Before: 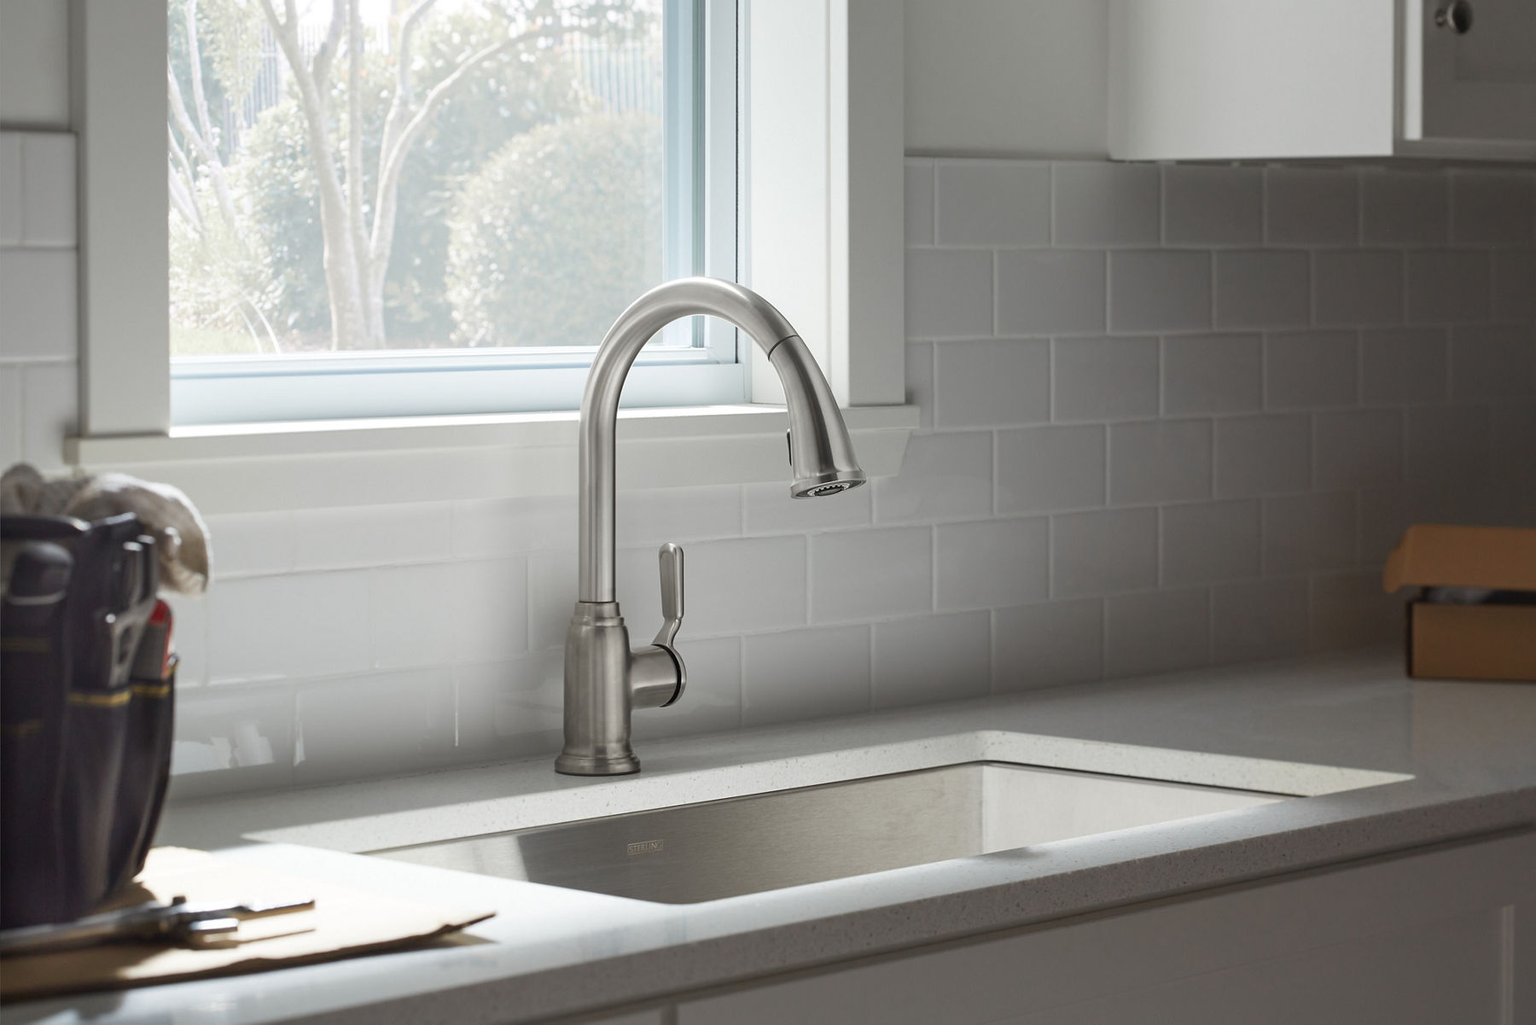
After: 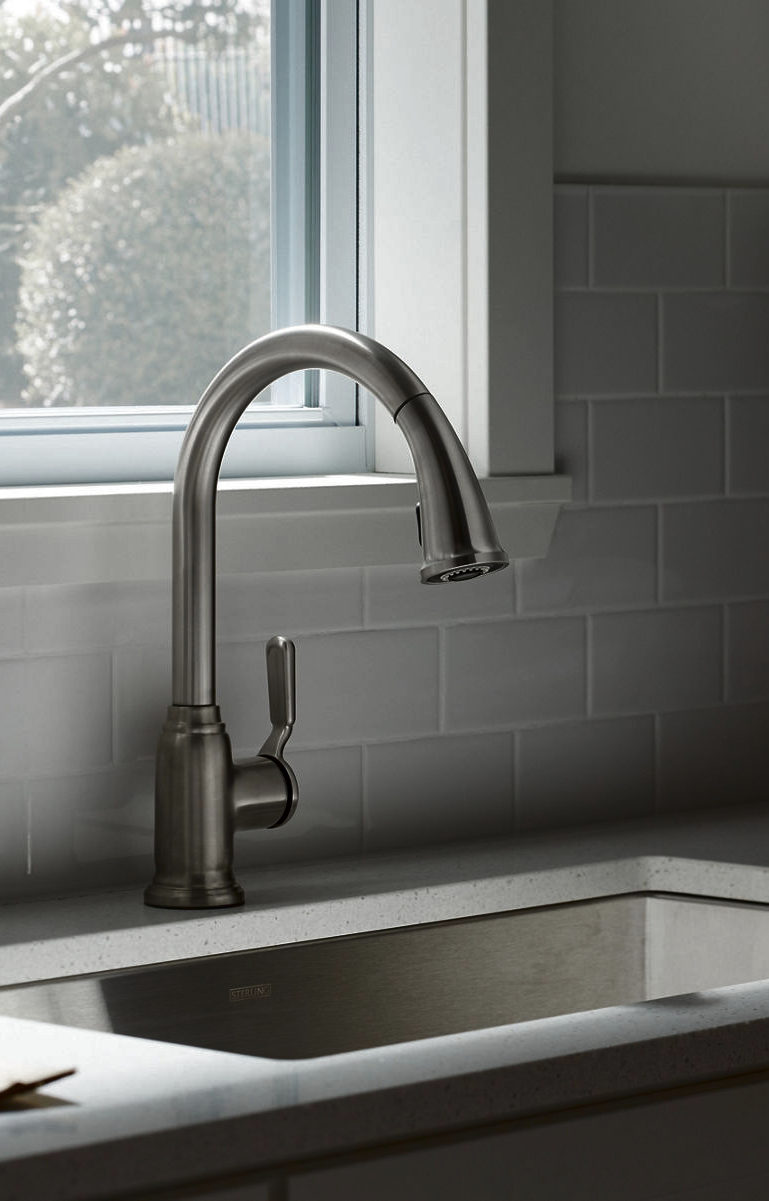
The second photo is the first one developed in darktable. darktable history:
crop: left 28.145%, right 29.079%
contrast brightness saturation: brightness -0.519
